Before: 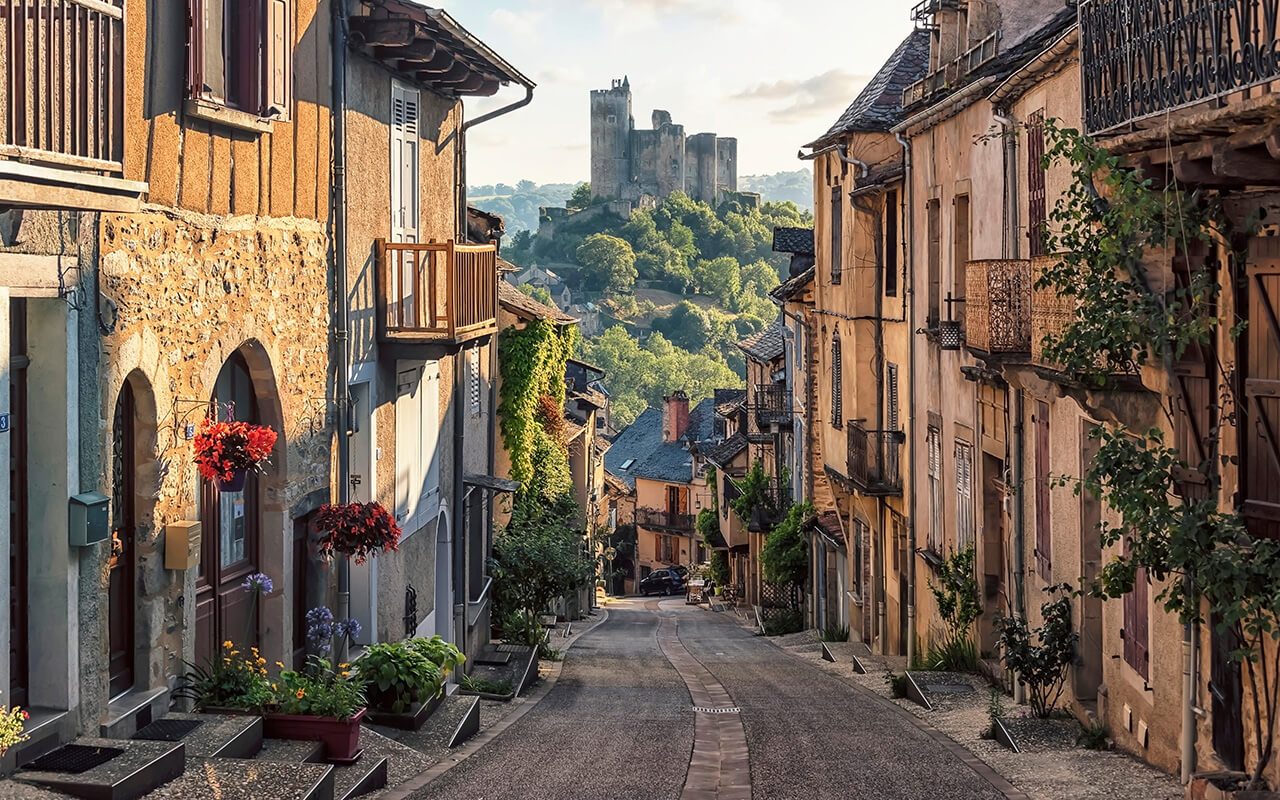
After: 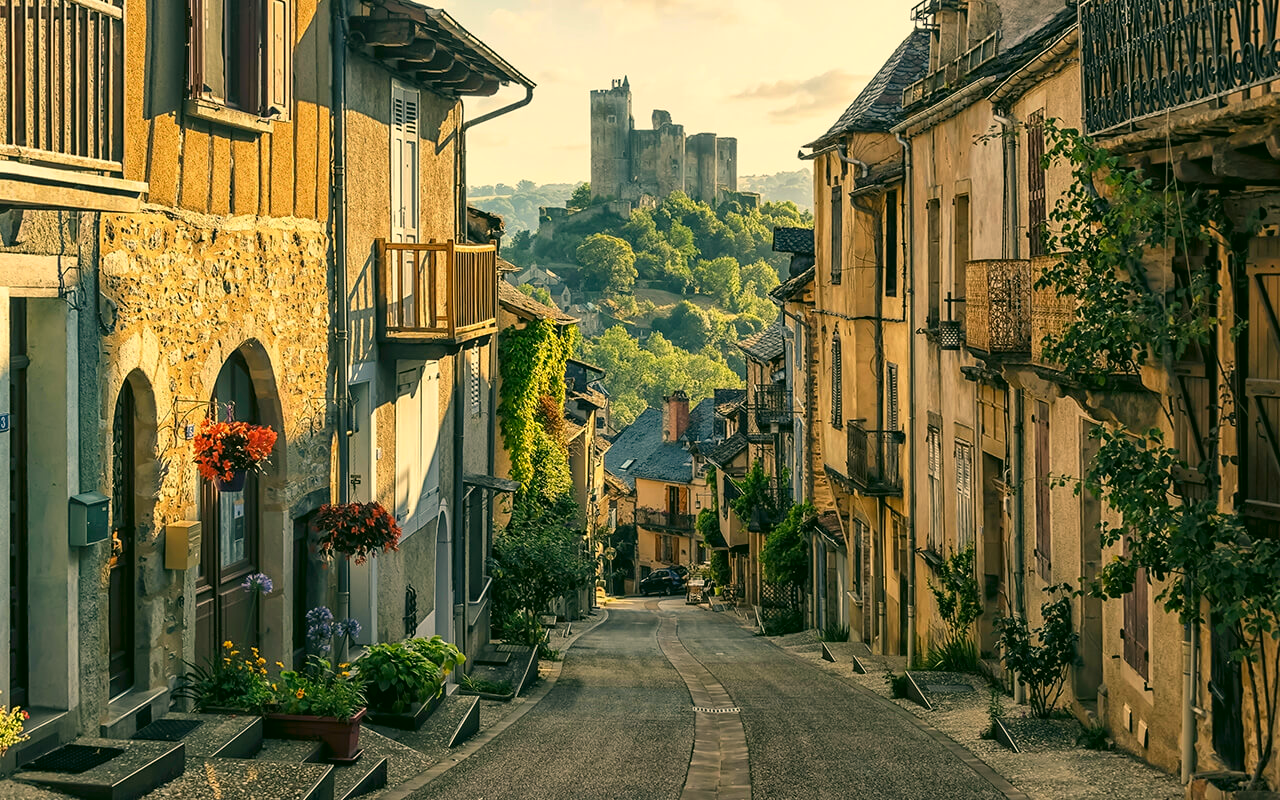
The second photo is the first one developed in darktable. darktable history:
color correction: highlights a* 5.21, highlights b* 24.9, shadows a* -15.56, shadows b* 3.83
